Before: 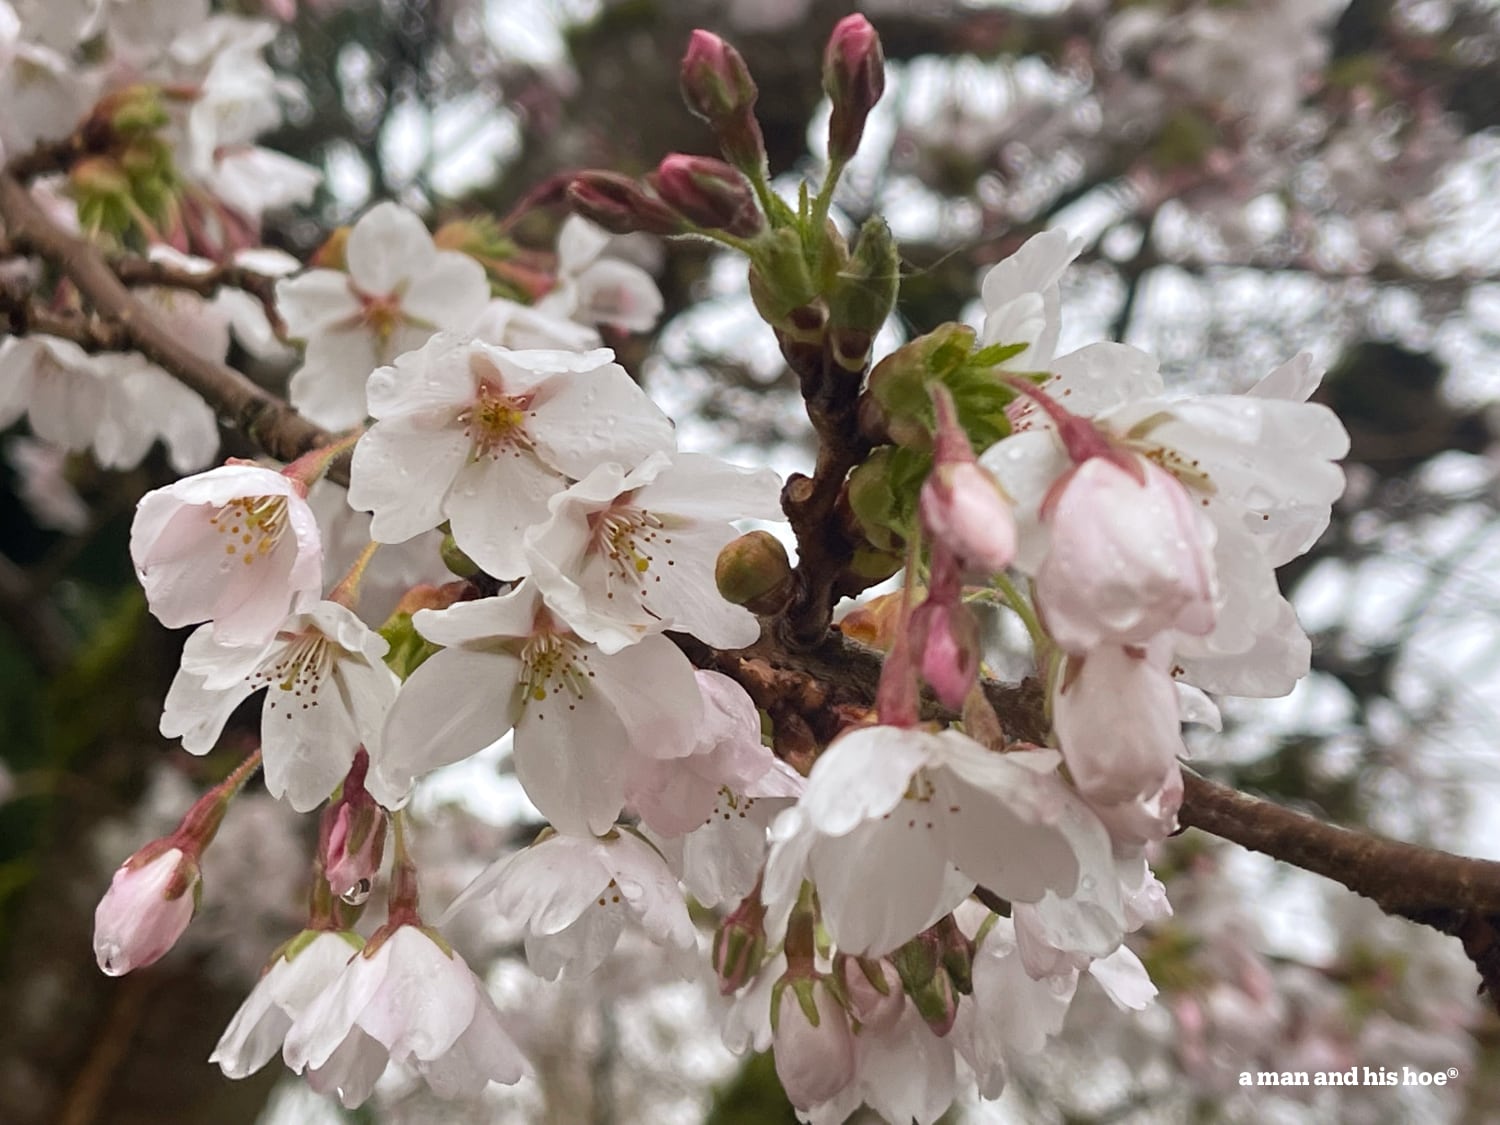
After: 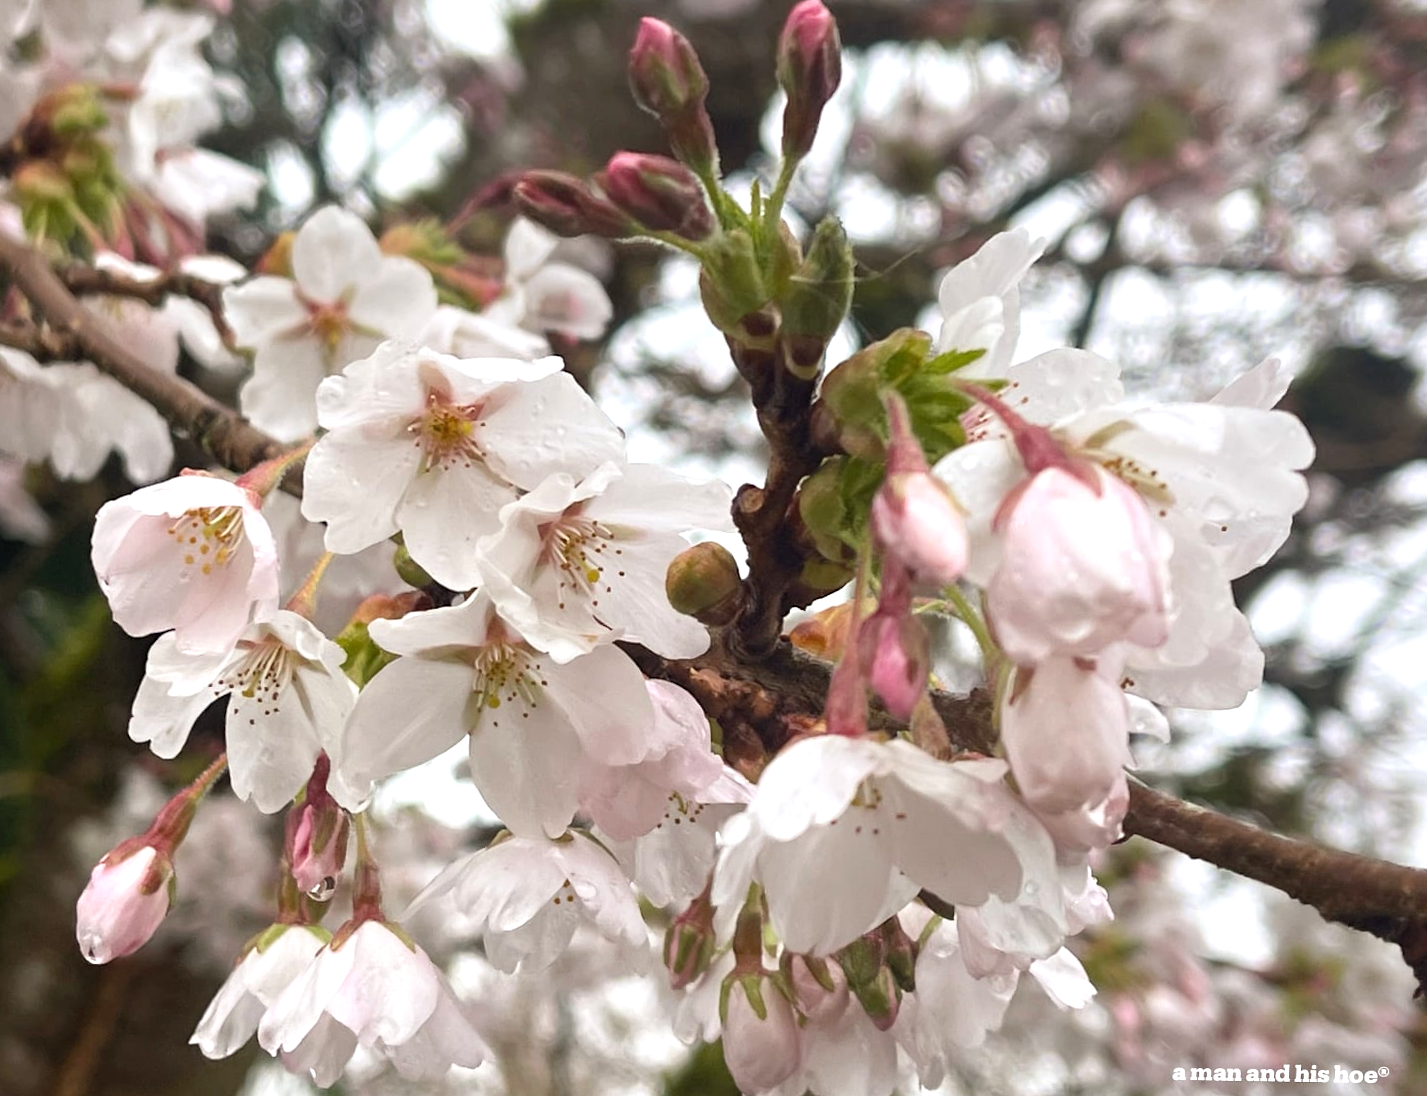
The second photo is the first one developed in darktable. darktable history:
rotate and perspective: rotation 0.074°, lens shift (vertical) 0.096, lens shift (horizontal) -0.041, crop left 0.043, crop right 0.952, crop top 0.024, crop bottom 0.979
exposure: exposure 0.493 EV, compensate highlight preservation false
